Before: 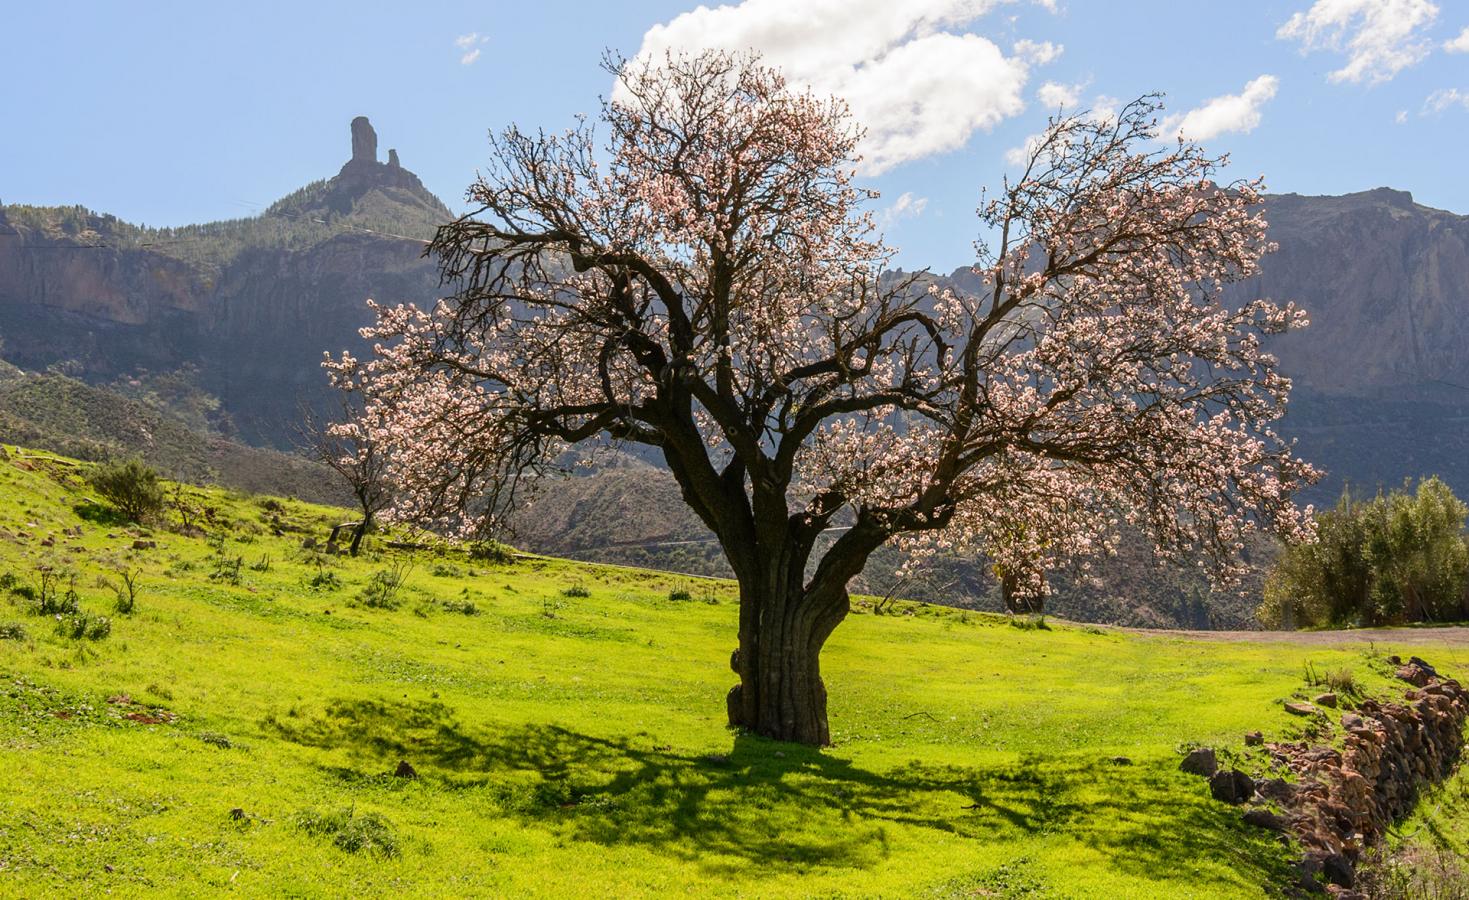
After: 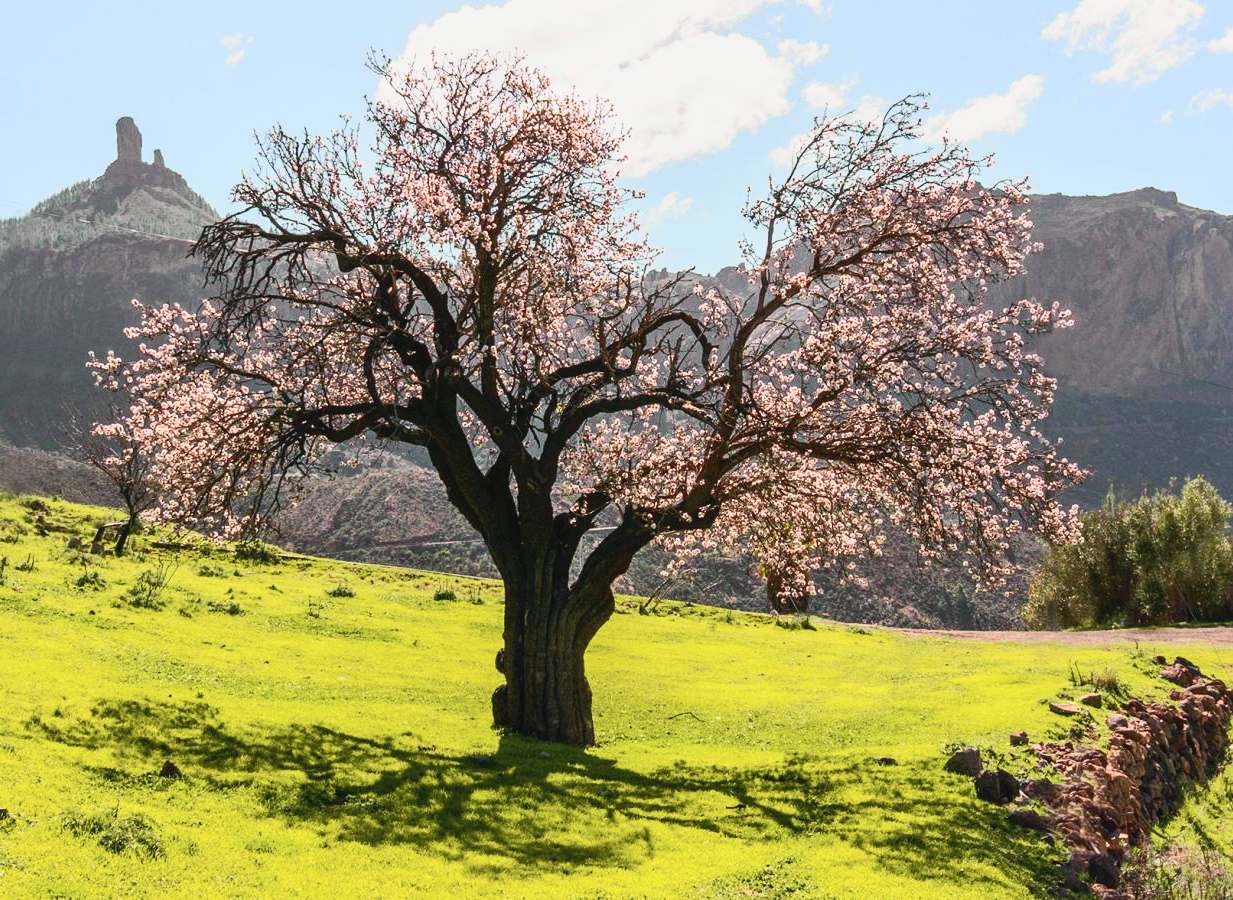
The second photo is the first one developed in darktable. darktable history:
tone curve: curves: ch0 [(0, 0.026) (0.172, 0.194) (0.398, 0.437) (0.469, 0.544) (0.612, 0.741) (0.845, 0.926) (1, 0.968)]; ch1 [(0, 0) (0.437, 0.453) (0.472, 0.467) (0.502, 0.502) (0.531, 0.546) (0.574, 0.583) (0.617, 0.64) (0.699, 0.749) (0.859, 0.919) (1, 1)]; ch2 [(0, 0) (0.33, 0.301) (0.421, 0.443) (0.476, 0.502) (0.511, 0.504) (0.553, 0.553) (0.595, 0.586) (0.664, 0.664) (1, 1)], color space Lab, independent channels, preserve colors none
crop: left 16.036%
